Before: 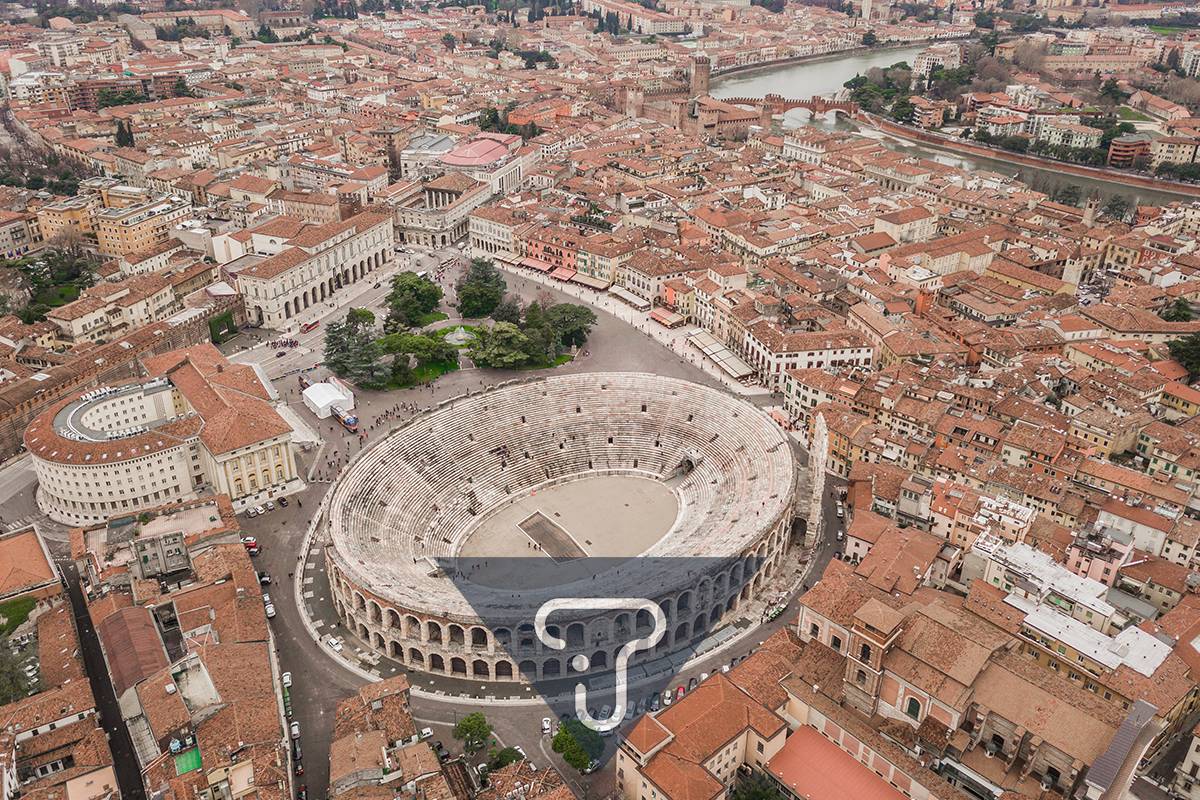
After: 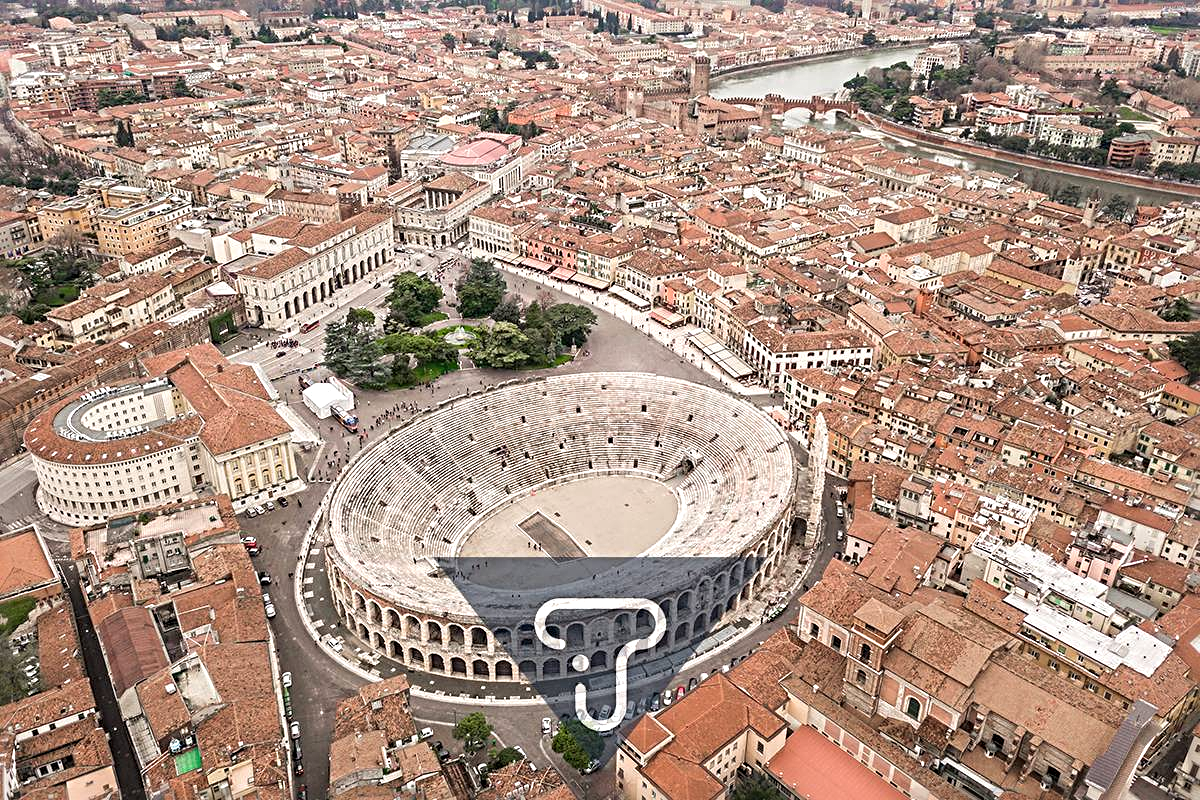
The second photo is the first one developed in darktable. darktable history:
sharpen: radius 4.897
tone equalizer: -8 EV -0.43 EV, -7 EV -0.384 EV, -6 EV -0.301 EV, -5 EV -0.191 EV, -3 EV 0.23 EV, -2 EV 0.305 EV, -1 EV 0.375 EV, +0 EV 0.387 EV
